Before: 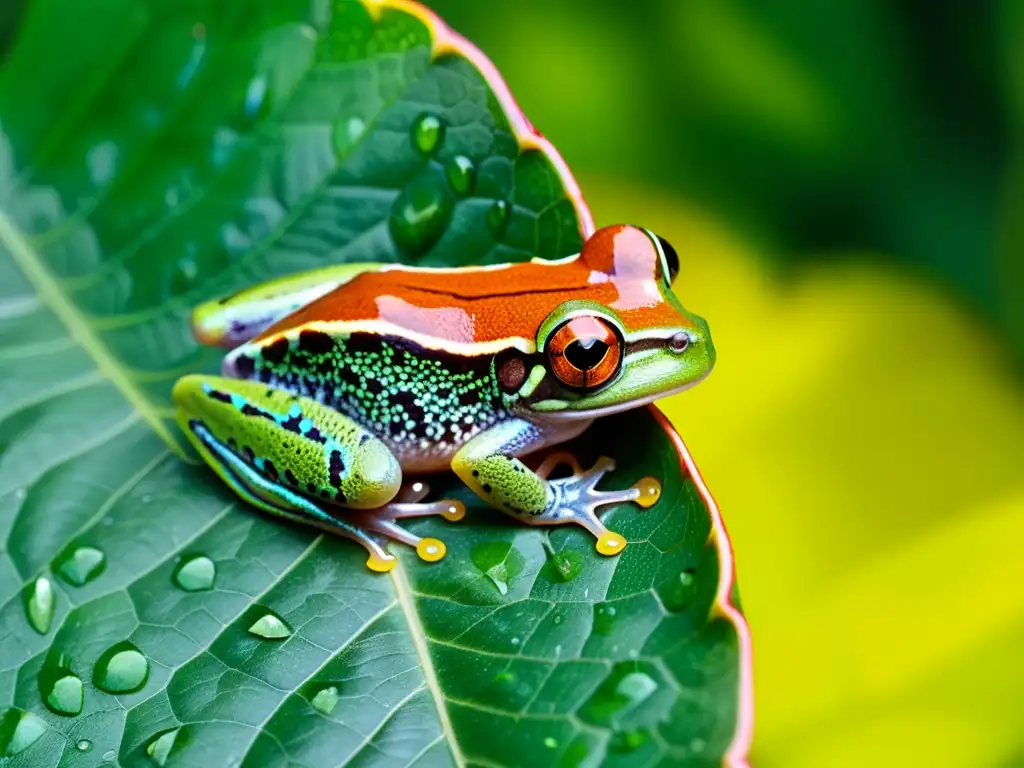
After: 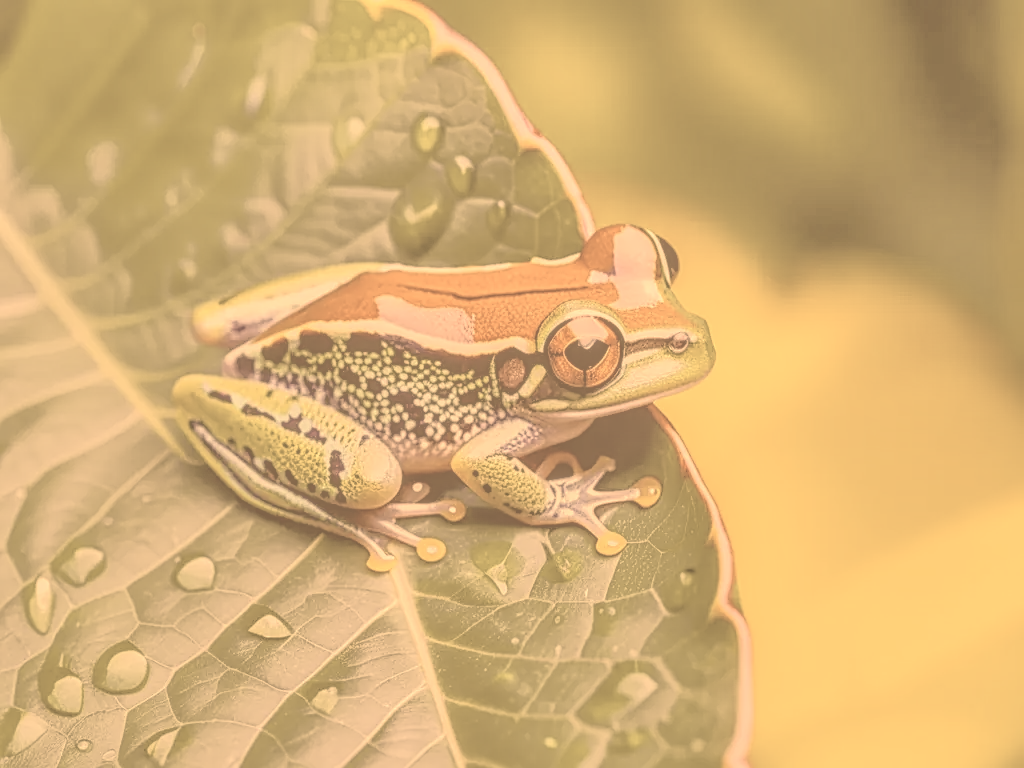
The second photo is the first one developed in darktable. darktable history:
contrast brightness saturation: contrast -0.338, brightness 0.768, saturation -0.78
color correction: highlights a* 18.09, highlights b* 35.88, shadows a* 1.64, shadows b* 6.06, saturation 1.03
tone equalizer: -8 EV 0.23 EV, -7 EV 0.437 EV, -6 EV 0.411 EV, -5 EV 0.243 EV, -3 EV -0.261 EV, -2 EV -0.418 EV, -1 EV -0.443 EV, +0 EV -0.26 EV
sharpen: on, module defaults
local contrast: highlights 20%, shadows 25%, detail 199%, midtone range 0.2
